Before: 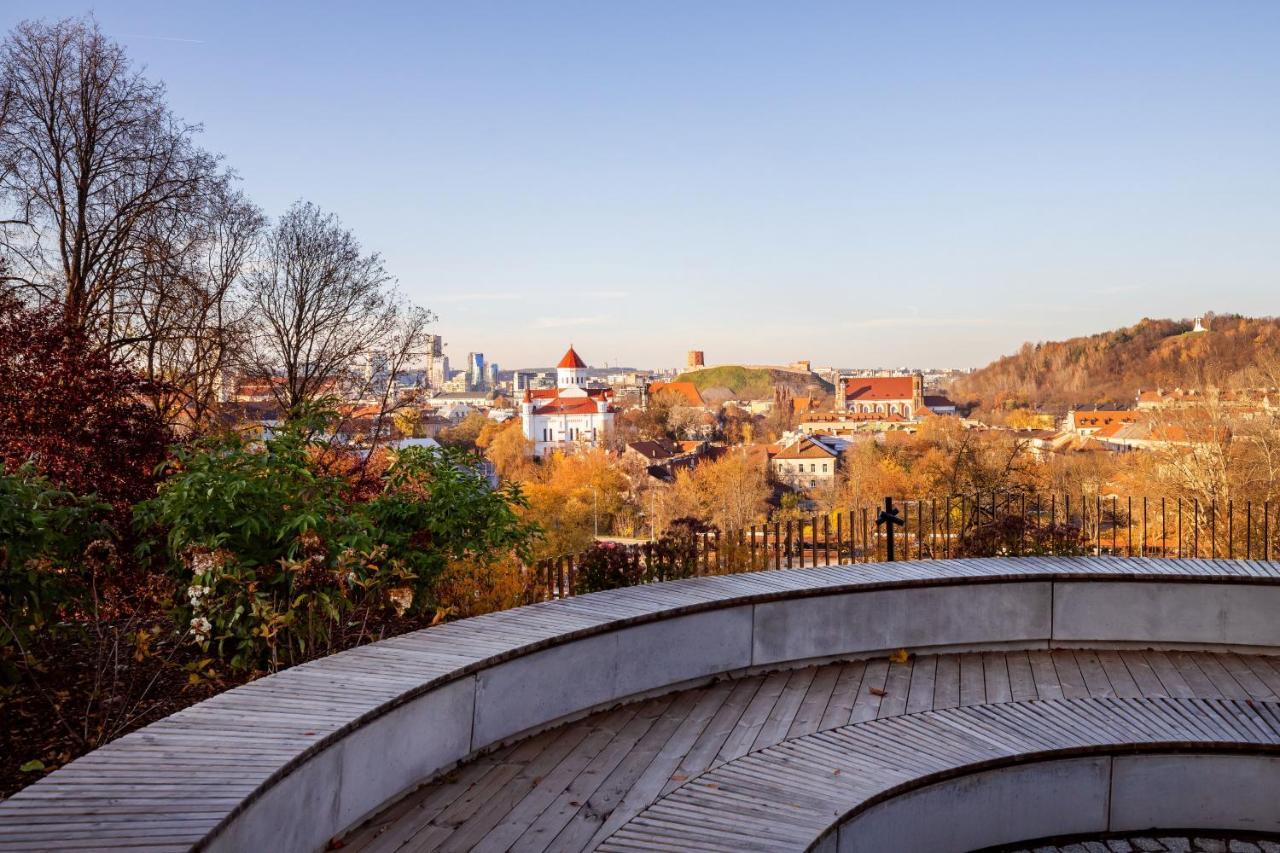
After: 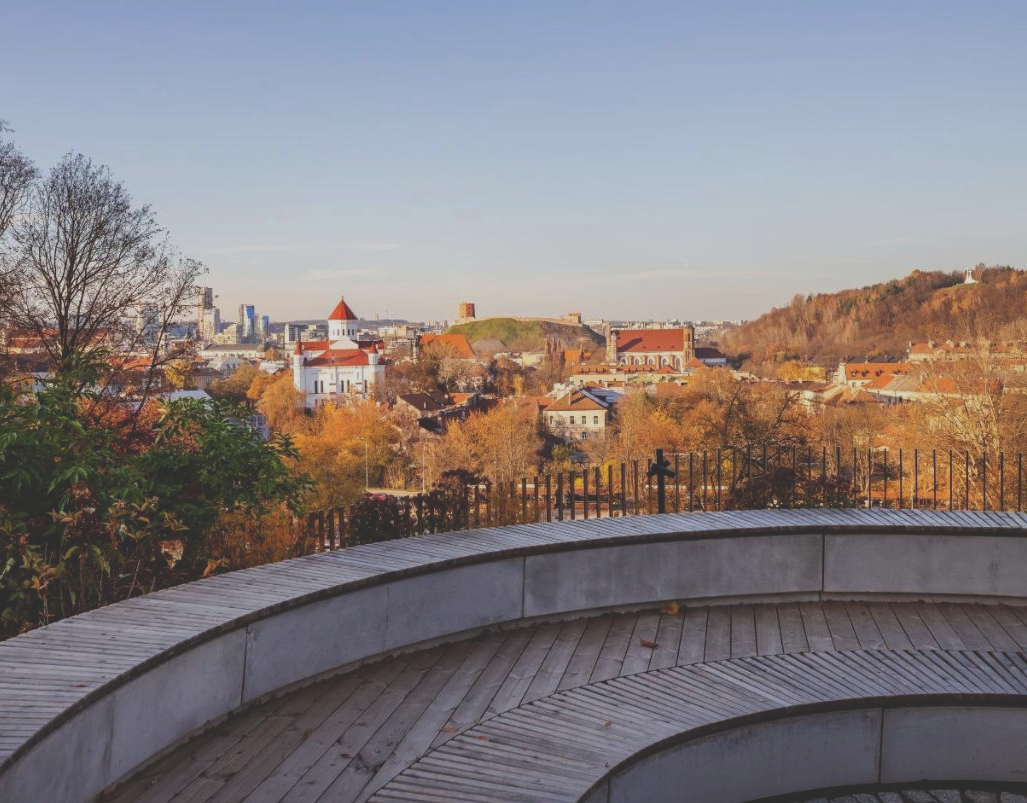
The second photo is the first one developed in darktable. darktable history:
exposure: black level correction -0.036, exposure -0.497 EV, compensate highlight preservation false
crop and rotate: left 17.959%, top 5.771%, right 1.742%
